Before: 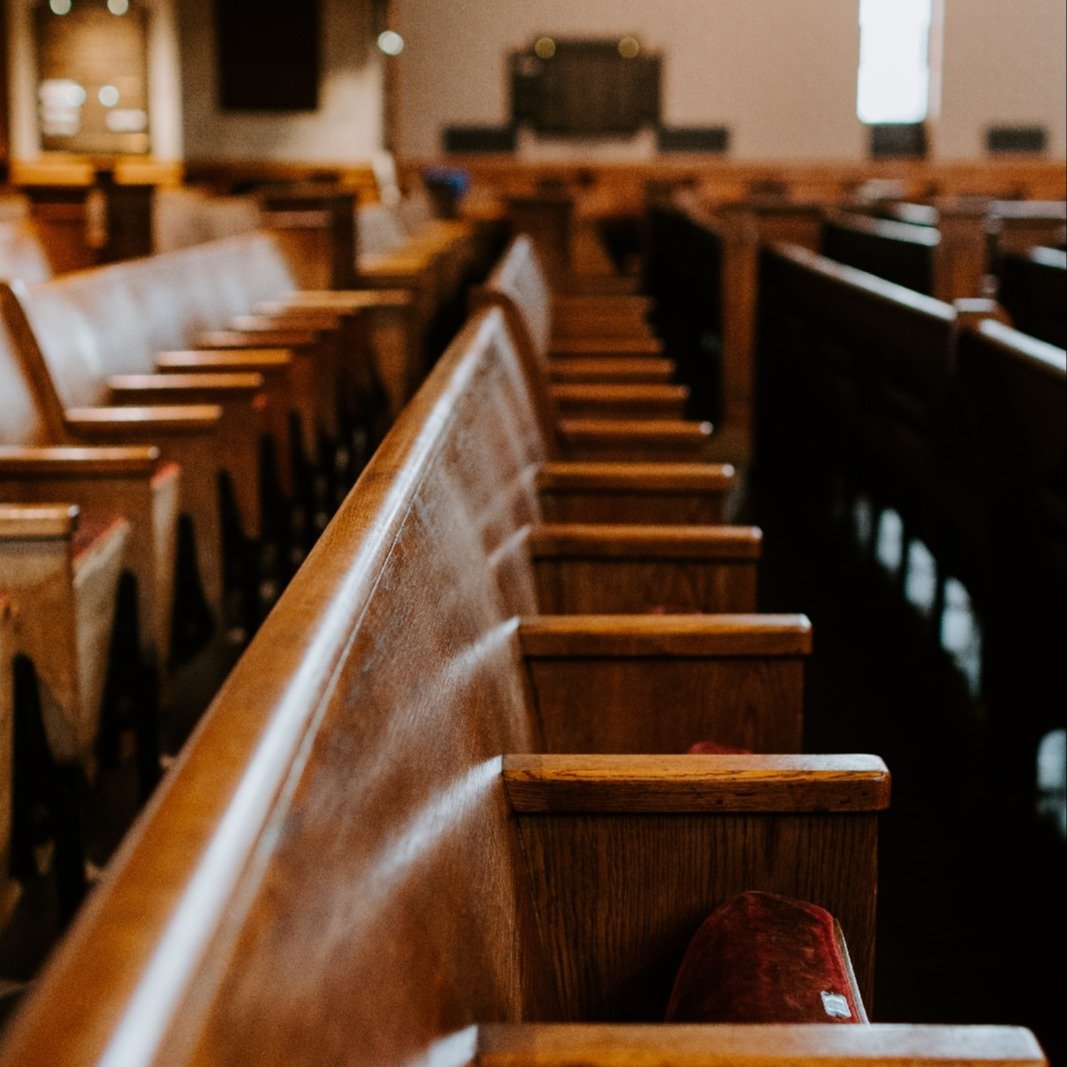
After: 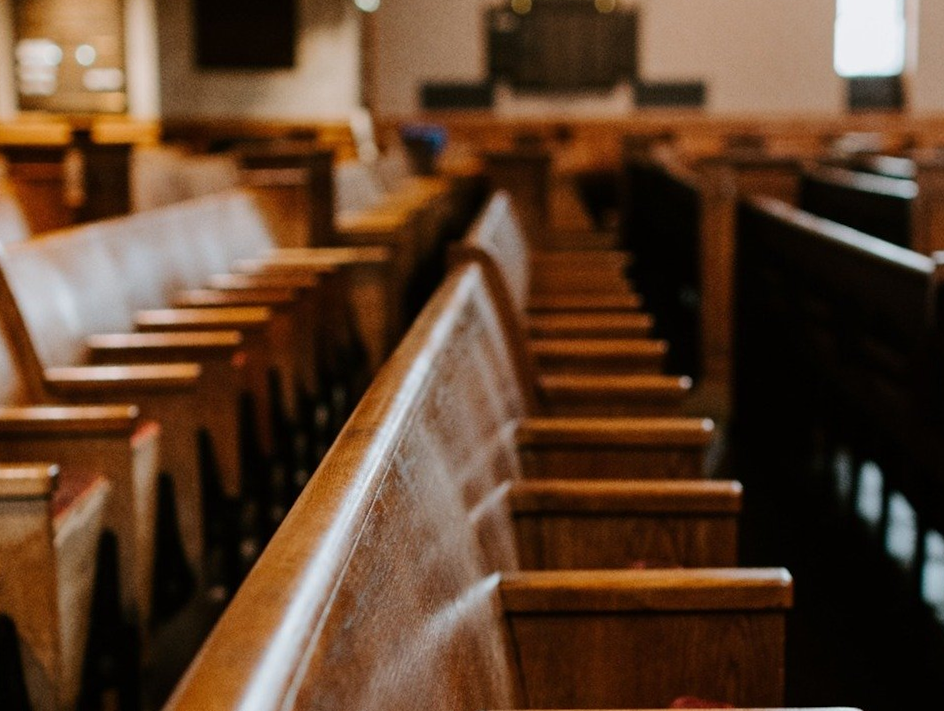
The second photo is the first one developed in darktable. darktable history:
rotate and perspective: rotation -0.45°, automatic cropping original format, crop left 0.008, crop right 0.992, crop top 0.012, crop bottom 0.988
crop: left 1.509%, top 3.452%, right 7.696%, bottom 28.452%
